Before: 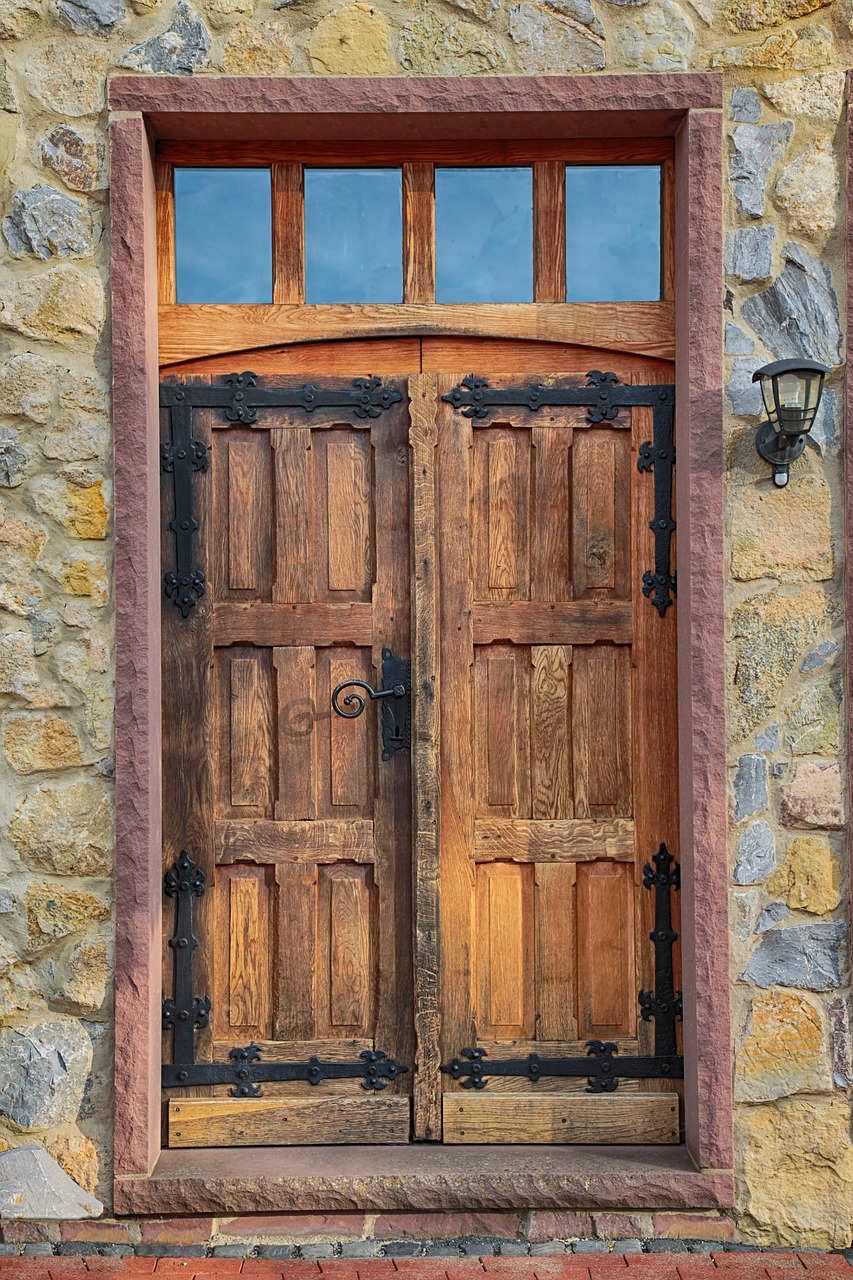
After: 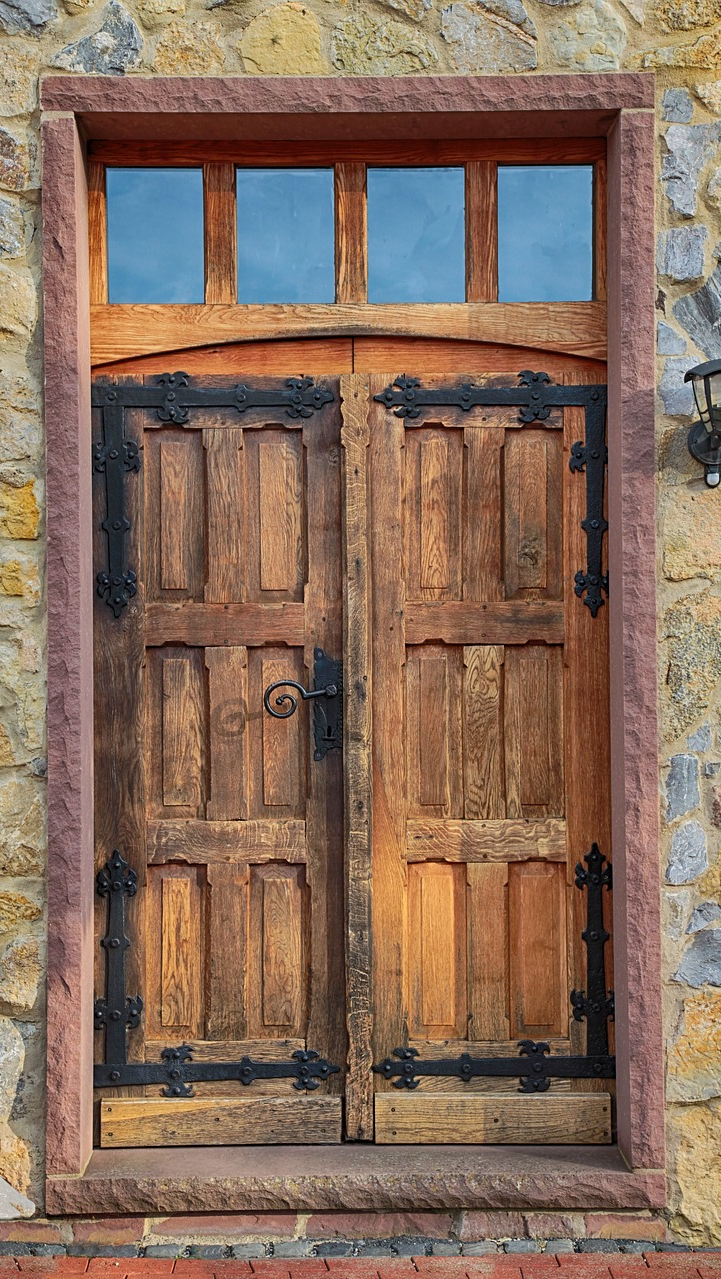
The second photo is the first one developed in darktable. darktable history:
crop: left 8.018%, right 7.452%
